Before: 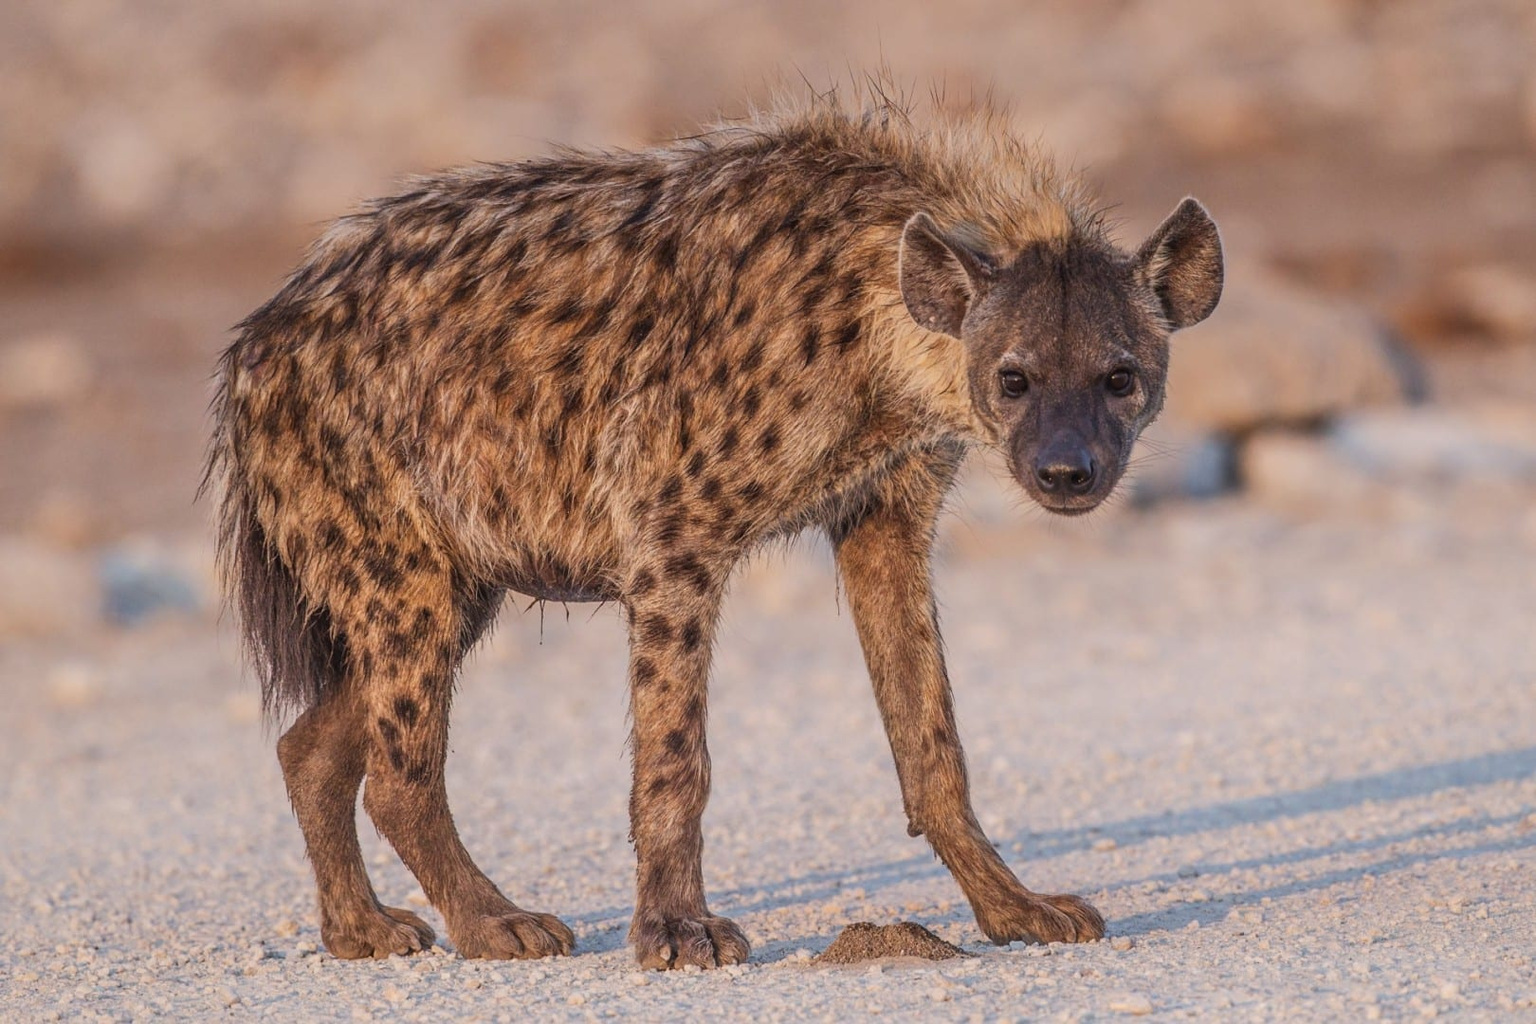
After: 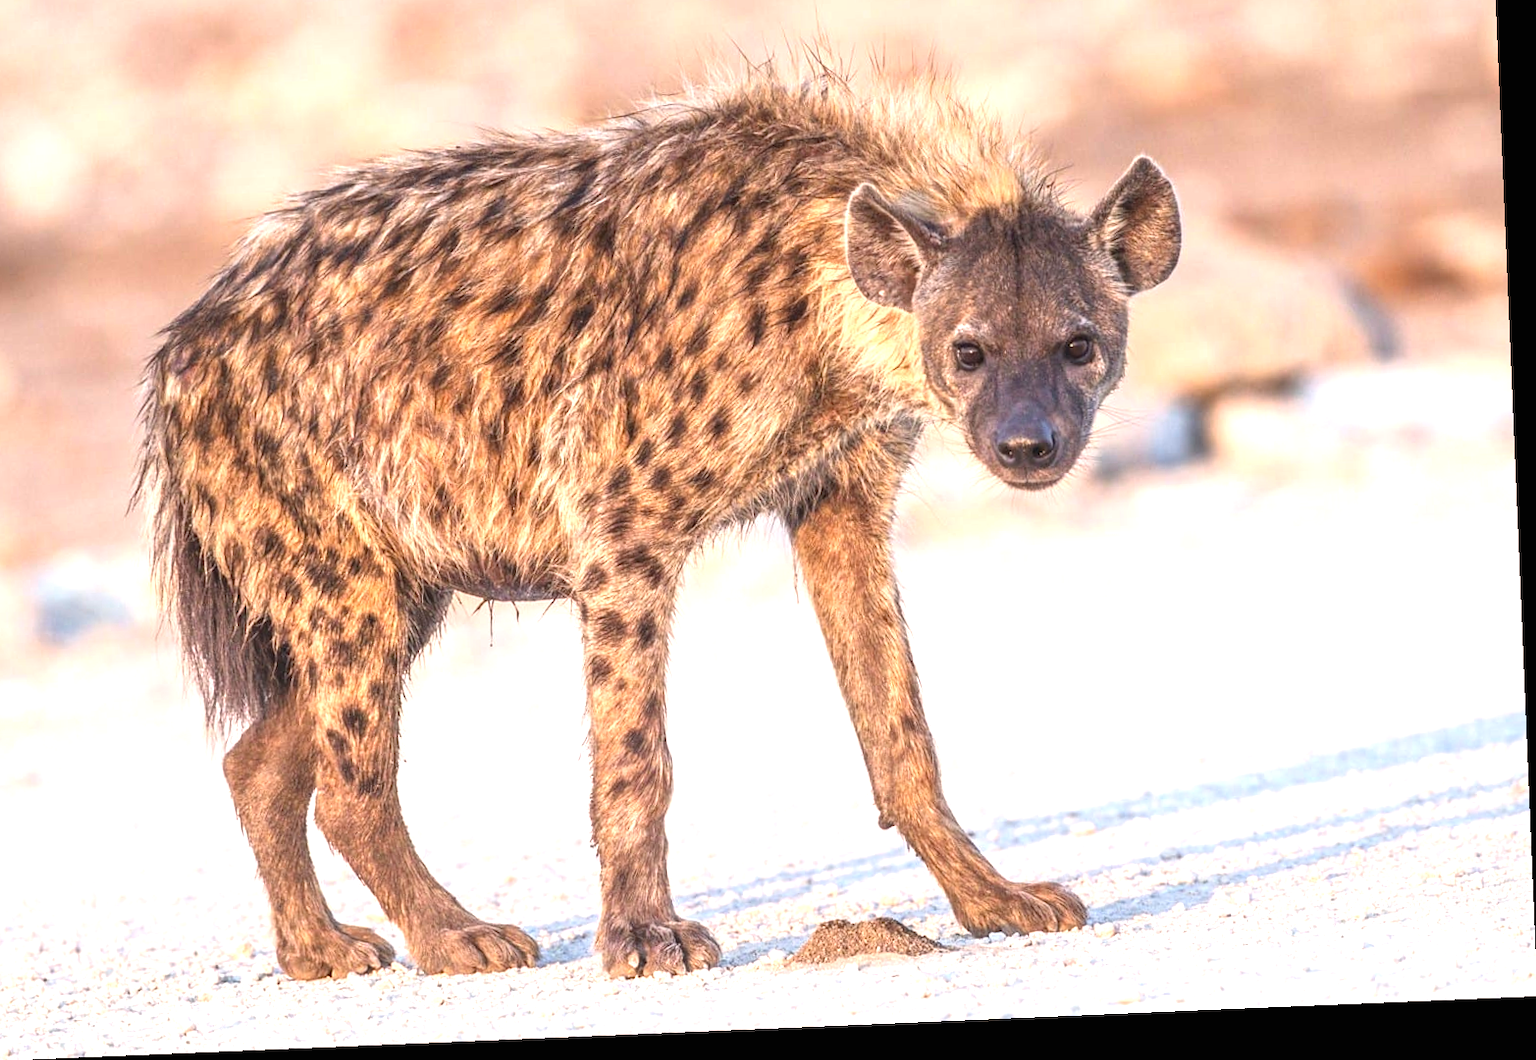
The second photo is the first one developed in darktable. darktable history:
exposure: black level correction 0, exposure 1.446 EV, compensate highlight preservation false
crop and rotate: angle 2.41°, left 5.937%, top 5.688%
